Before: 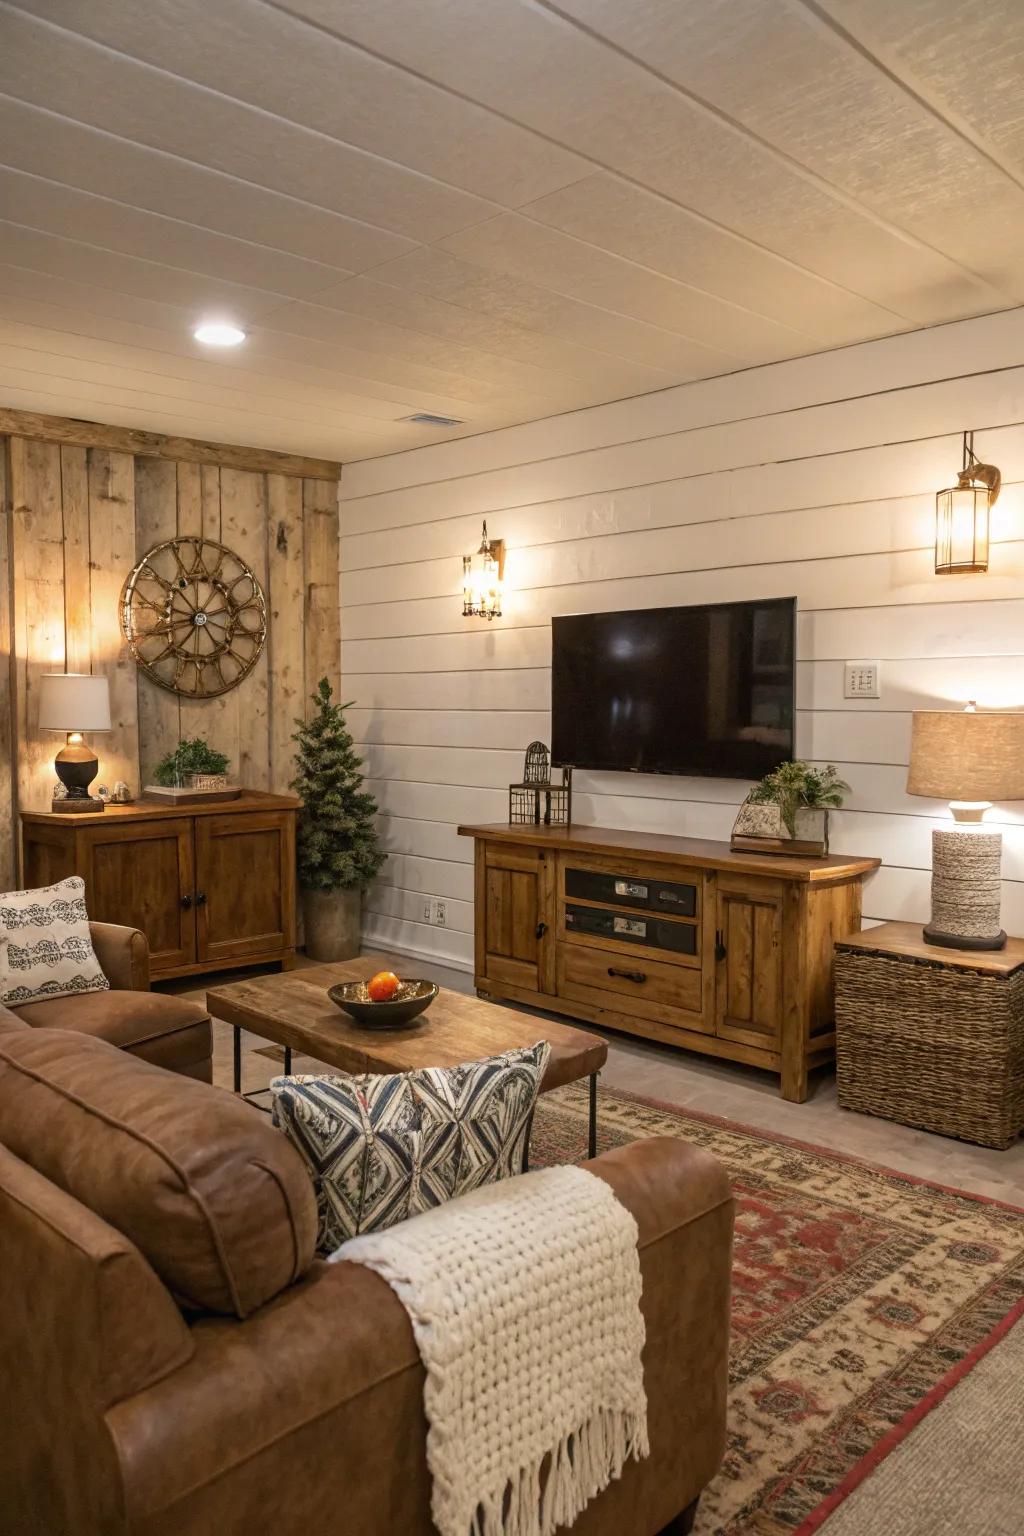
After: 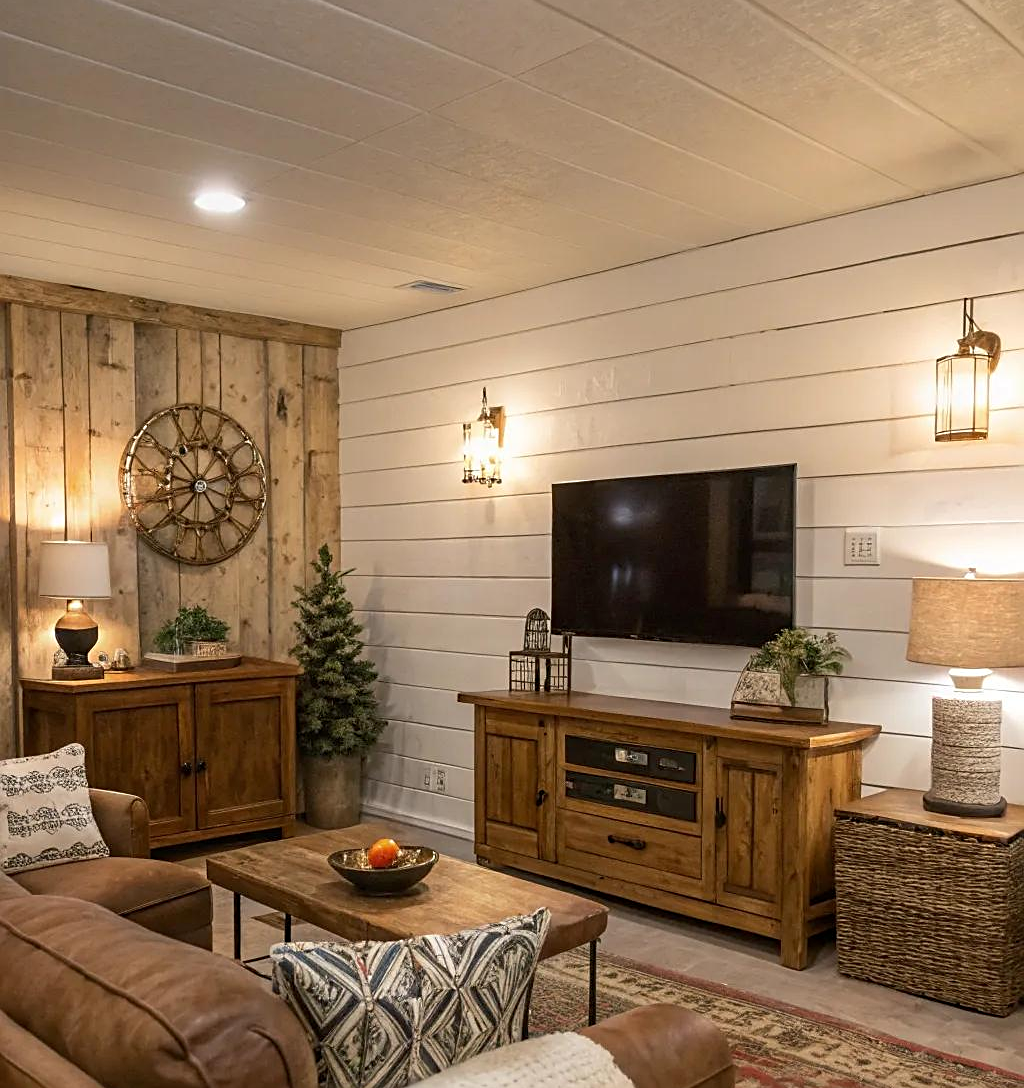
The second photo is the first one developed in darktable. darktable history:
sharpen: amount 0.492
exposure: black level correction 0.001, compensate exposure bias true, compensate highlight preservation false
crop and rotate: top 8.664%, bottom 20.467%
